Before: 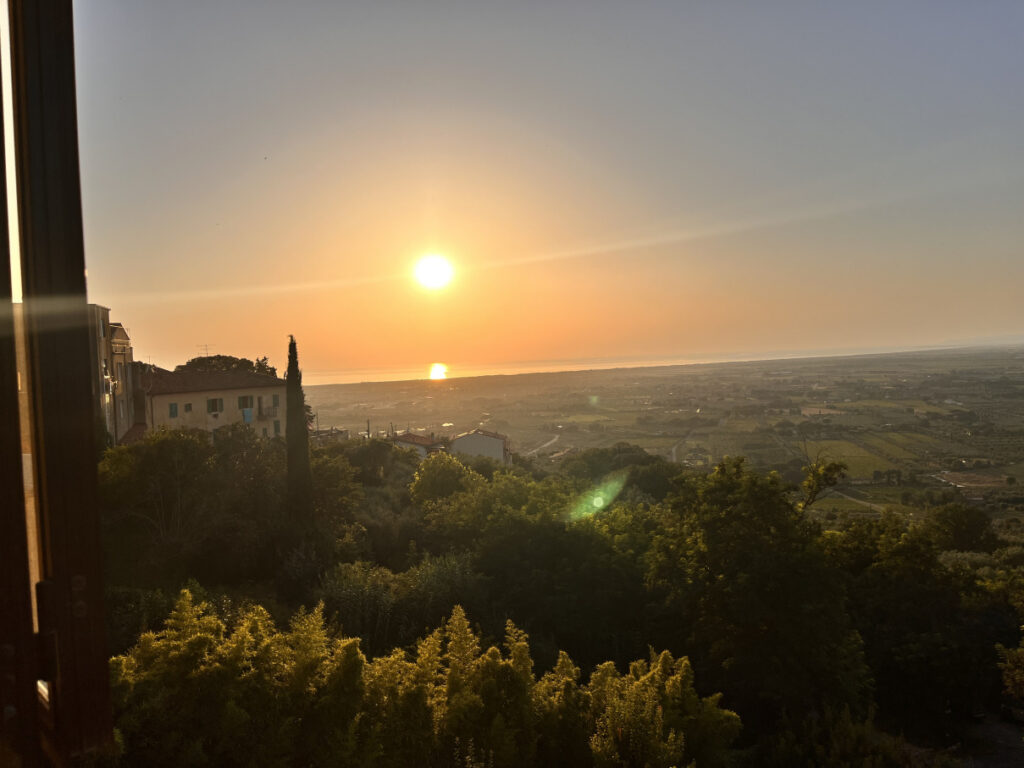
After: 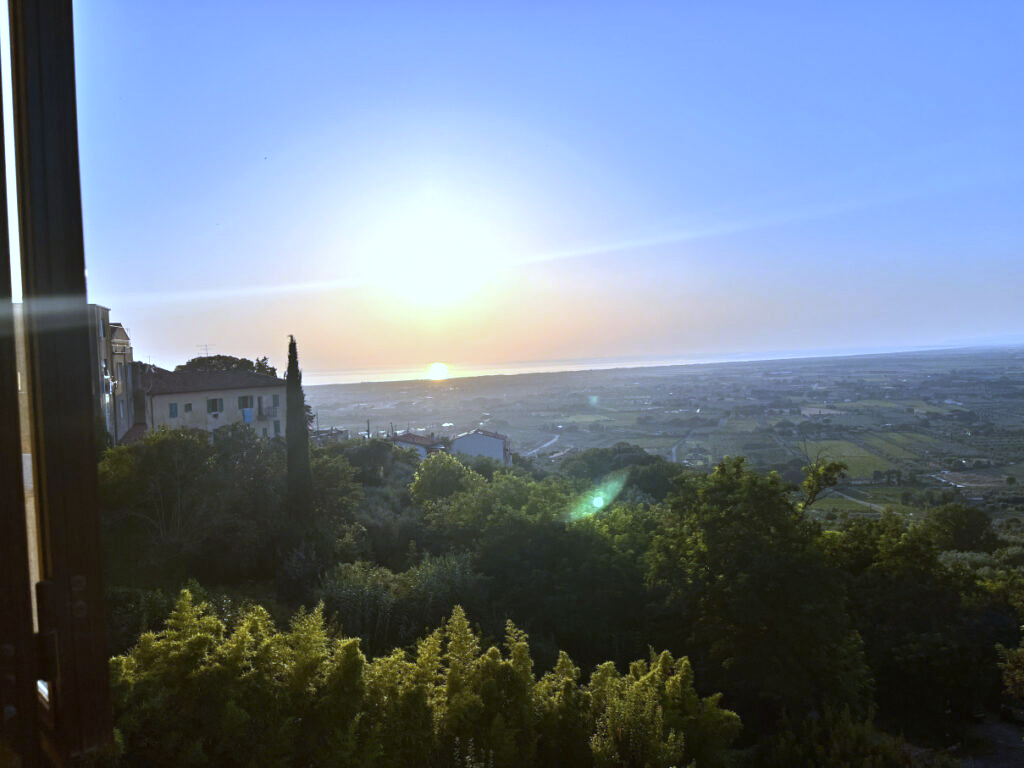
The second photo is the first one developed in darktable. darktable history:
exposure: black level correction 0, exposure 0.7 EV, compensate exposure bias true, compensate highlight preservation false
white balance: red 0.766, blue 1.537
